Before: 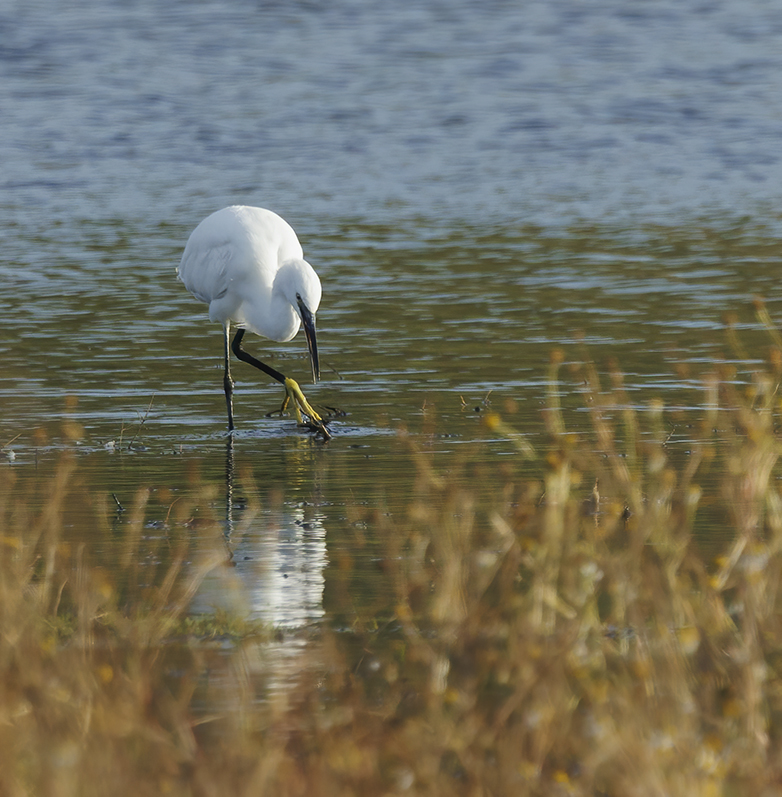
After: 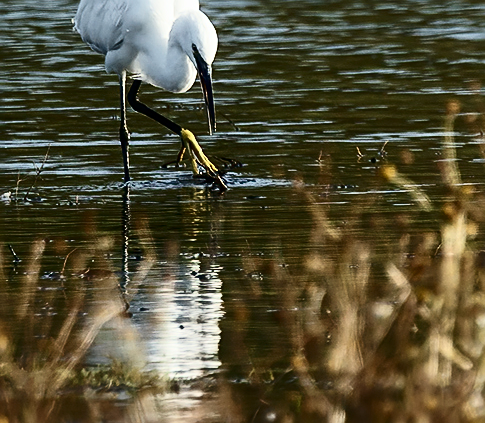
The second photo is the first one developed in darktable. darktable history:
crop: left 13.312%, top 31.28%, right 24.627%, bottom 15.582%
contrast brightness saturation: contrast 0.5, saturation -0.1
sharpen: on, module defaults
